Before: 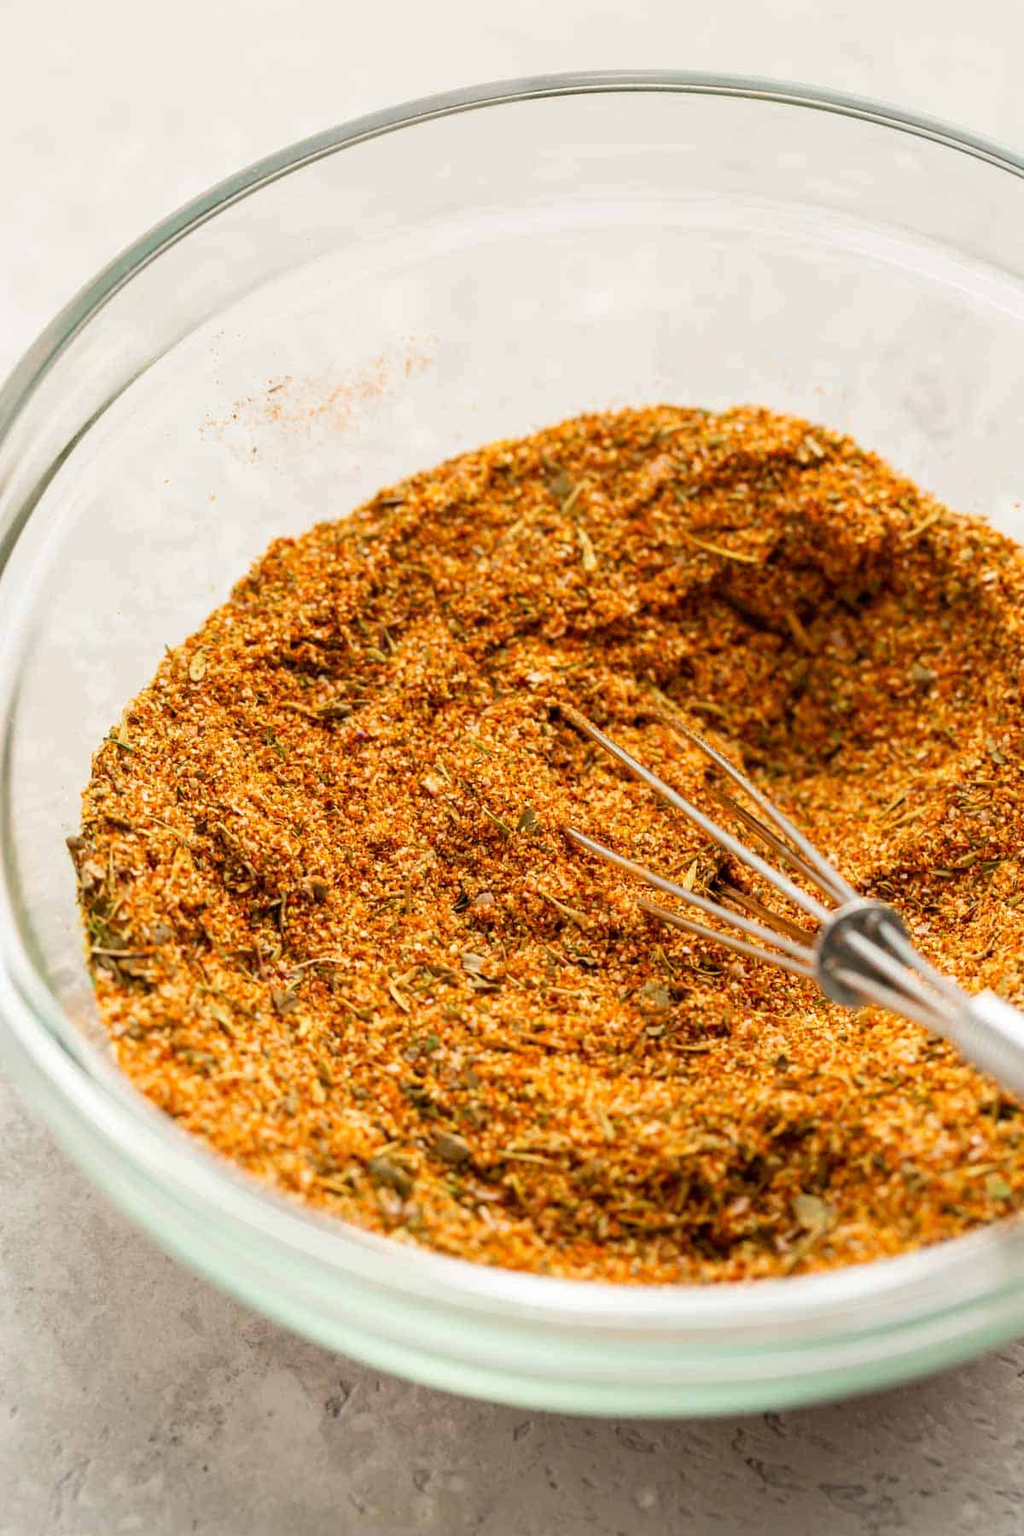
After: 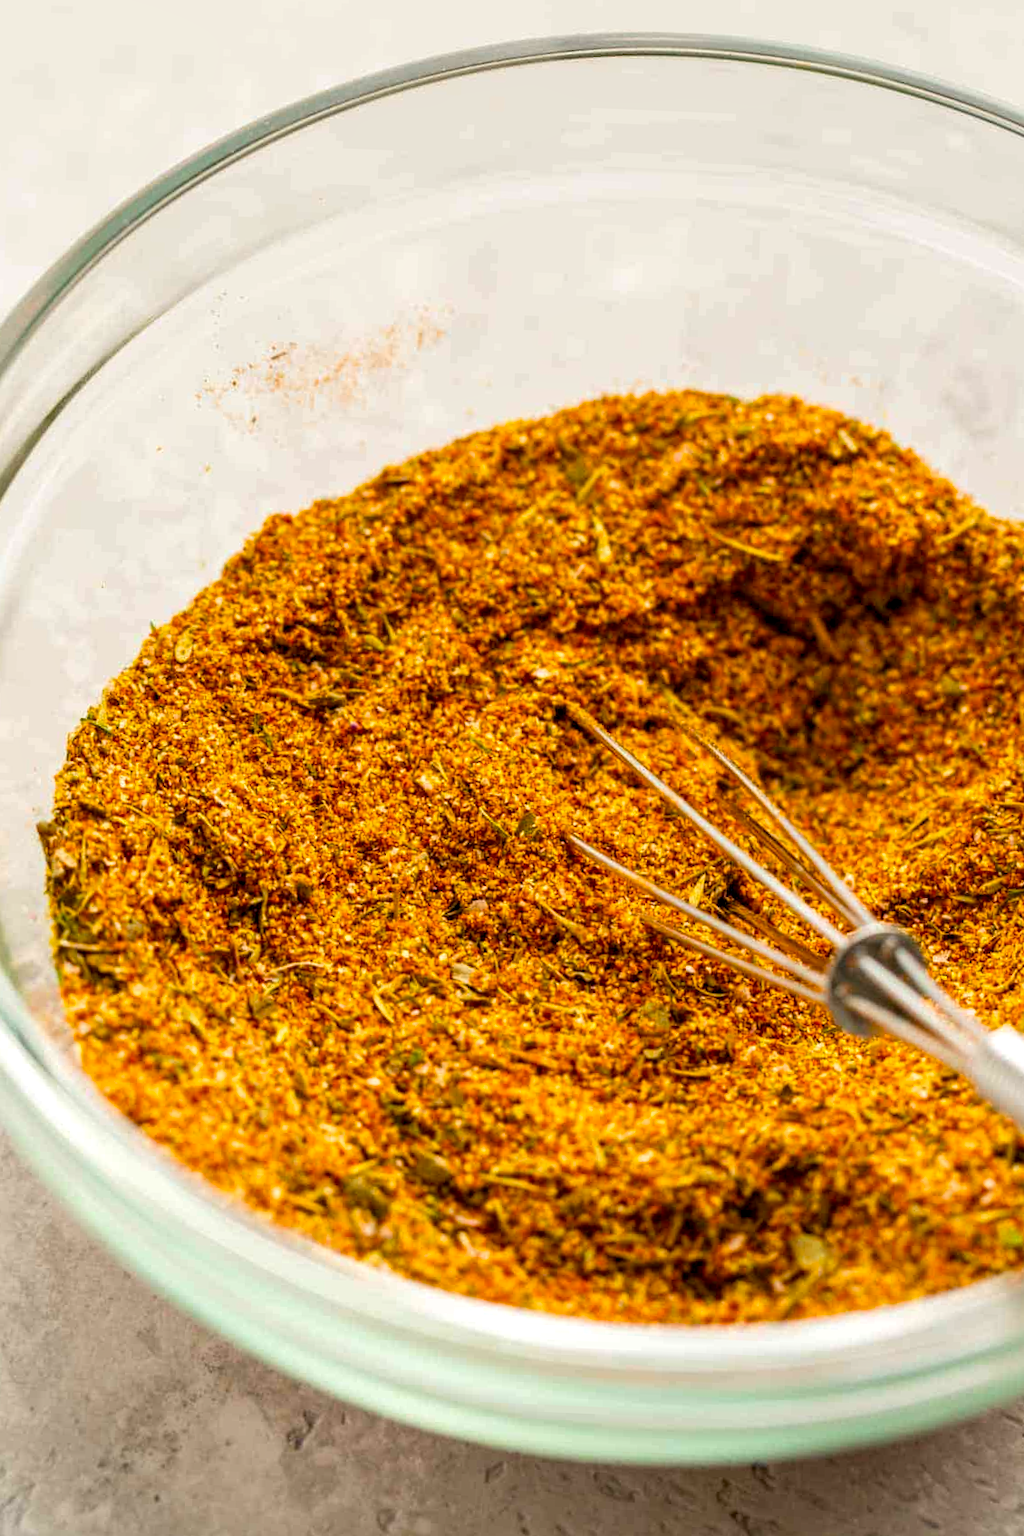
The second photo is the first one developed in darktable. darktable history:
color balance rgb: perceptual saturation grading › global saturation 30%, global vibrance 20%
local contrast: on, module defaults
crop and rotate: angle -2.38°
